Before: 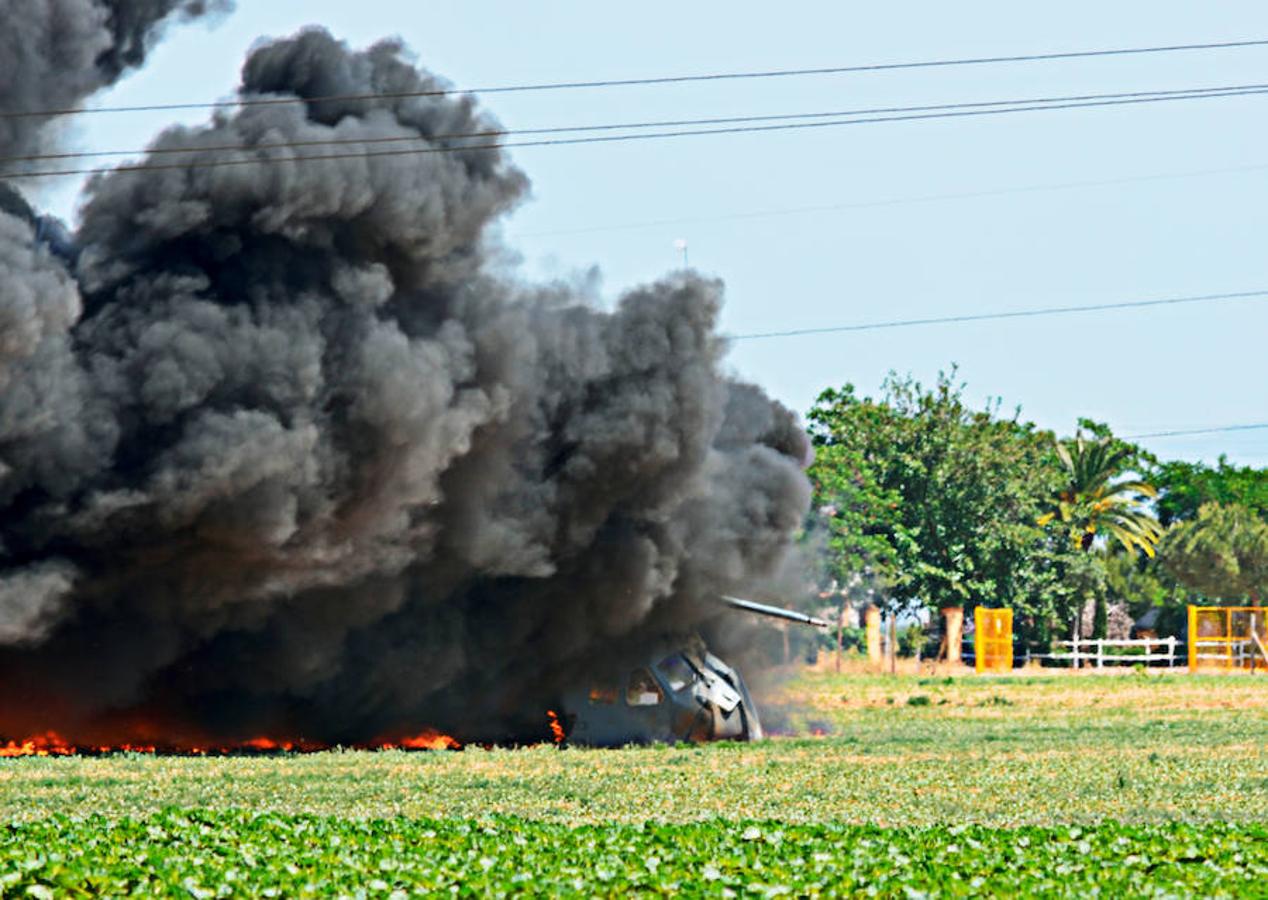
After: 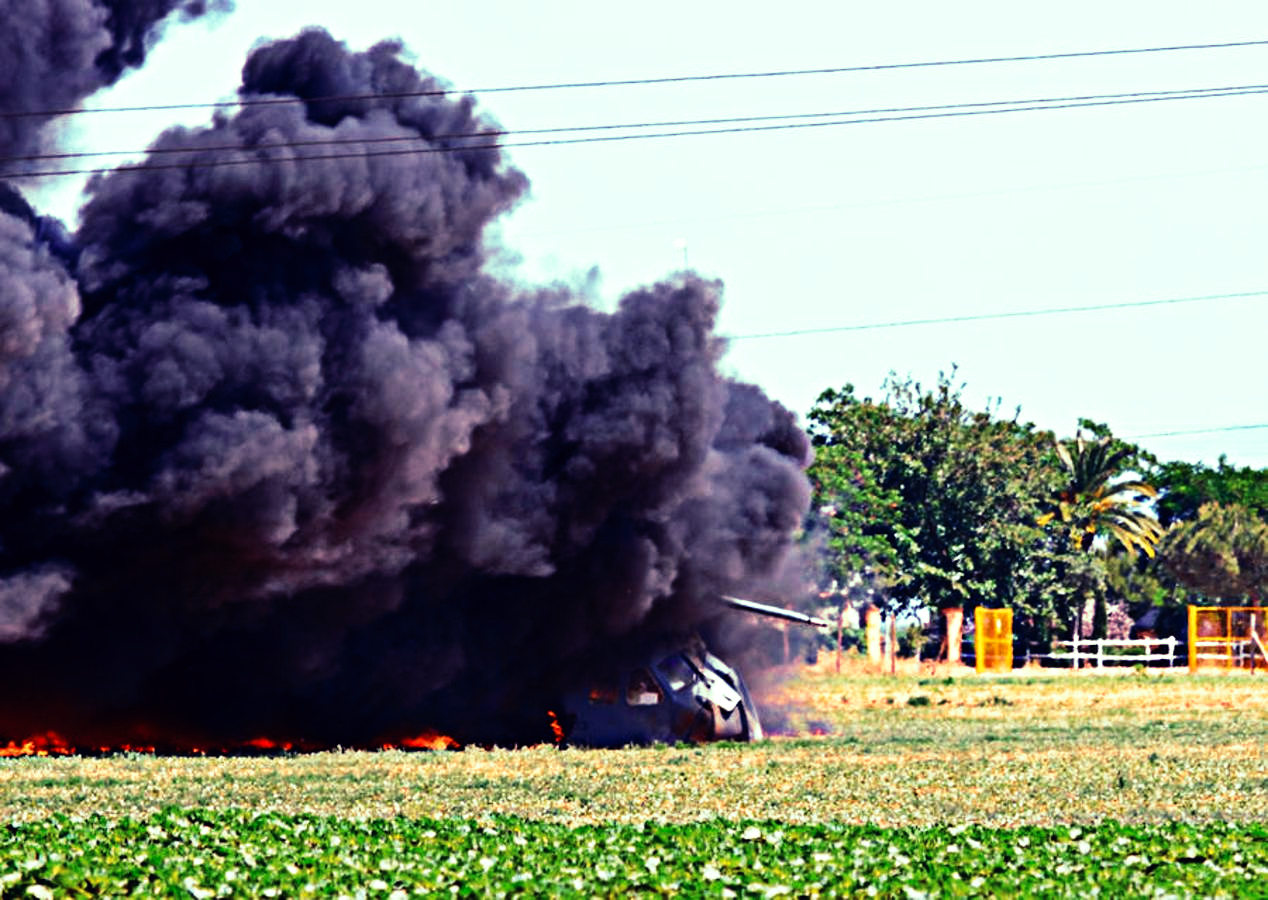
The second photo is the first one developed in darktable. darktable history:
tone curve: curves: ch0 [(0, 0) (0.003, 0.001) (0.011, 0.002) (0.025, 0.002) (0.044, 0.006) (0.069, 0.01) (0.1, 0.017) (0.136, 0.023) (0.177, 0.038) (0.224, 0.066) (0.277, 0.118) (0.335, 0.185) (0.399, 0.264) (0.468, 0.365) (0.543, 0.475) (0.623, 0.606) (0.709, 0.759) (0.801, 0.923) (0.898, 0.999) (1, 1)], preserve colors none
color look up table: target L [84.34, 86.42, 82.74, 78.23, 77.36, 77.55, 69.22, 68.08, 60.23, 41.47, 39.39, 38.21, 17.09, 200.01, 96.96, 84.39, 73.1, 69.47, 70.18, 70.78, 58.17, 56.4, 56.41, 54.58, 46.26, 45.15, 32.41, 12.81, 83.65, 67.43, 62.96, 58.28, 54.43, 54.29, 40.75, 41.17, 45.77, 40.78, 33.6, 28.73, 28.69, 9.947, 79.24, 80.65, 72.5, 59.29, 52.54, 29.31, 4.425], target a [-9.094, -8.614, -12.67, -37.15, -45.33, 0.31, -38.28, -25.23, -31.85, -25.01, -6.179, -5.887, -14.93, 0, -28.84, -4.584, 16.76, 17.88, 15.74, 11.11, 50.19, 52.29, 33.78, 50.97, 26.58, 19.54, 34.38, 18.2, 3.775, 24.65, 44.77, 56.1, 41.82, 55.65, 41.15, 36.54, 44.47, 9.029, 34.36, 36.45, 38.94, 27.39, -28.9, -17.82, -27.93, -7.792, 7.64, 18.81, 7.235], target b [33.14, 0.604, 54.03, 11.43, 47.15, 51.56, 37.26, 15.32, 37.22, 20.48, 22.11, -12.28, 5.419, 0, 18.5, 17.26, 5.412, 41.37, 21.57, 0.403, 7.297, 46.89, 3.822, 34.92, 29.05, 7.174, 34.92, 11.44, -3.695, -25.6, -19.28, -17.93, -13.83, -47.08, -64.91, -48.51, 8.017, -14.13, -16.83, -52.8, -52.86, -35.14, -11.8, -7.653, -1.388, -10.48, -31.84, -40.01, -22.83], num patches 49
